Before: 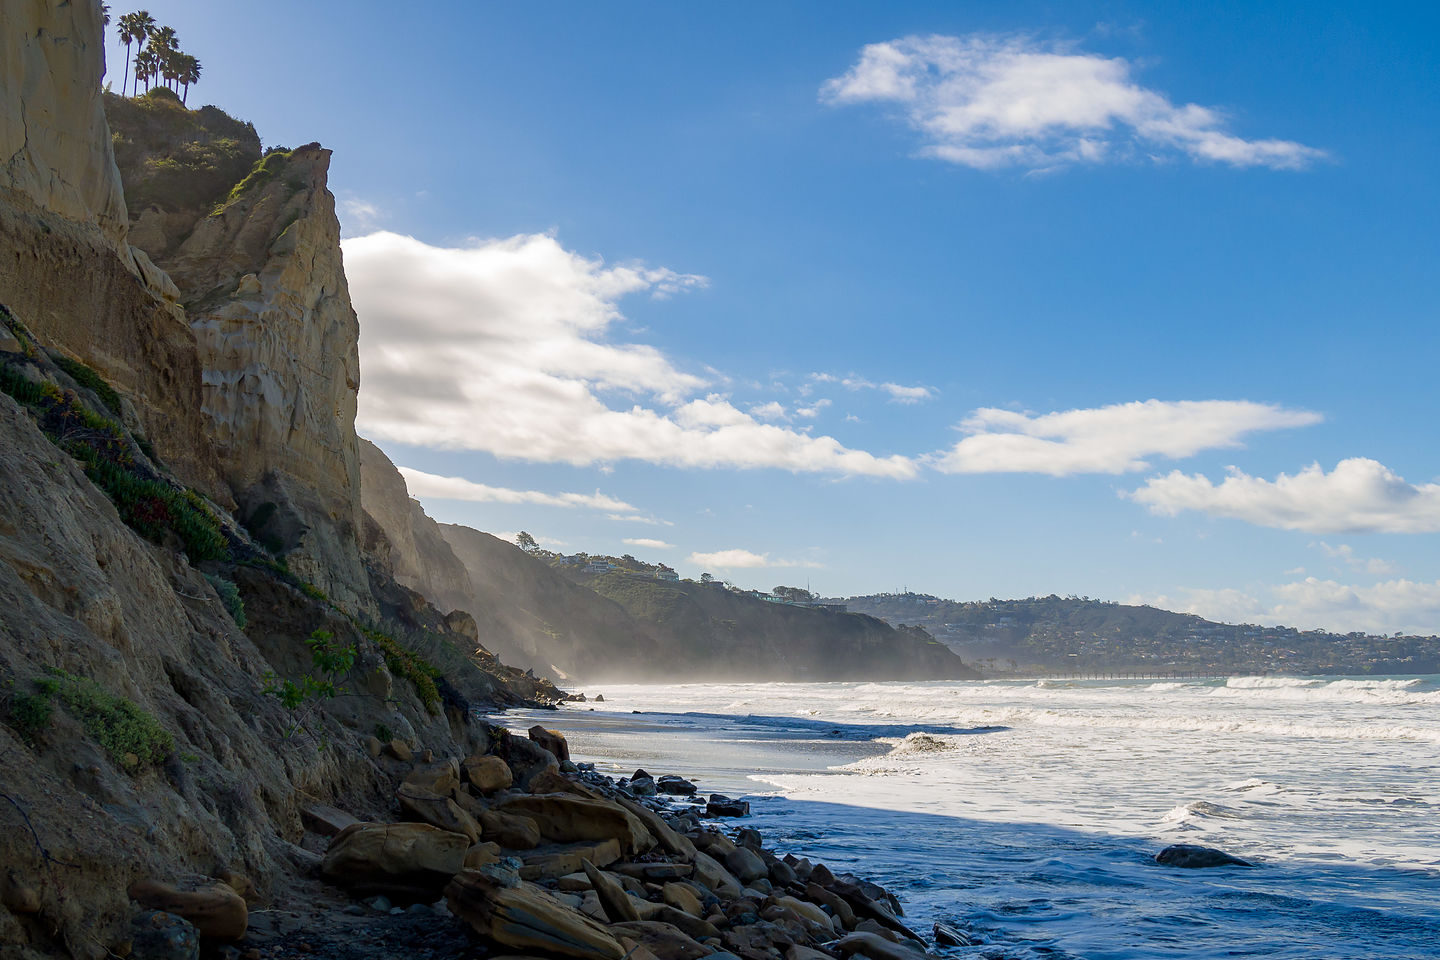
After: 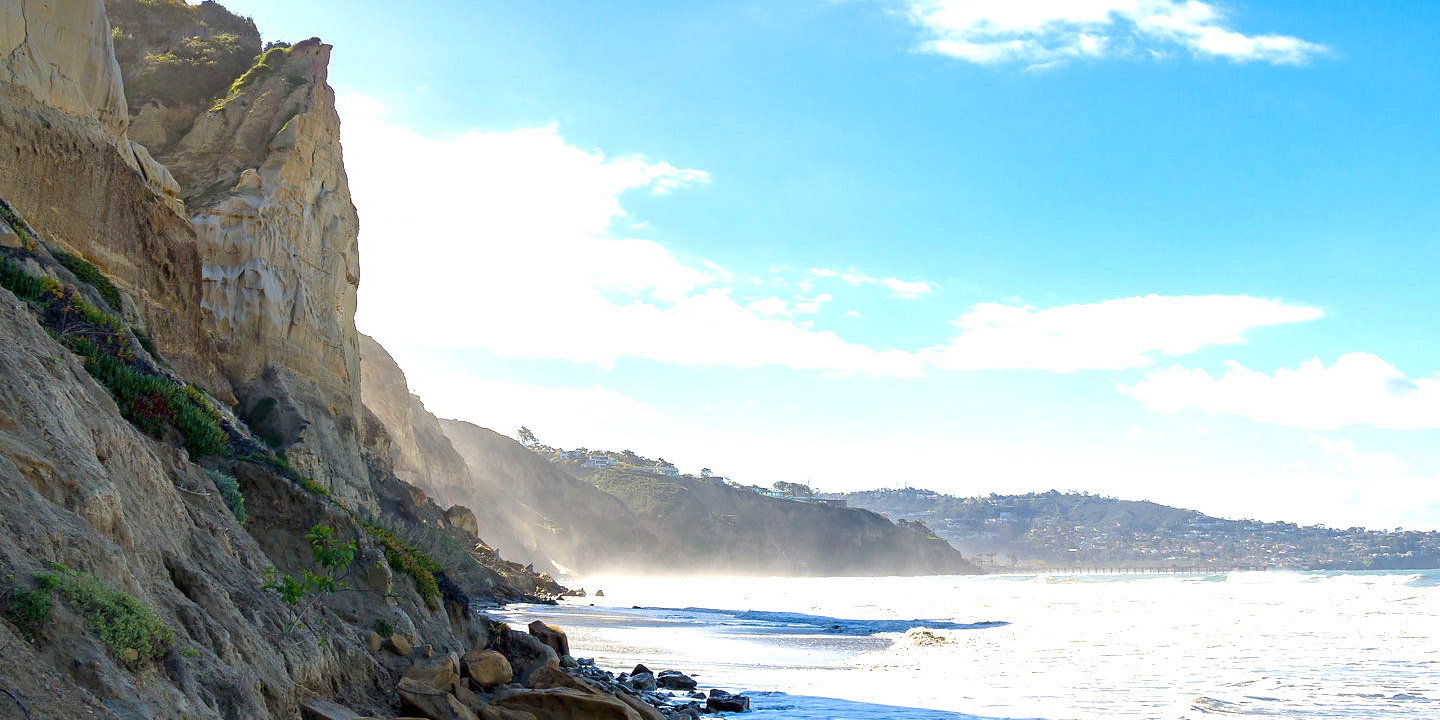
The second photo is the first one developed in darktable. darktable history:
crop: top 11.038%, bottom 13.962%
exposure: exposure 1.25 EV, compensate exposure bias true, compensate highlight preservation false
